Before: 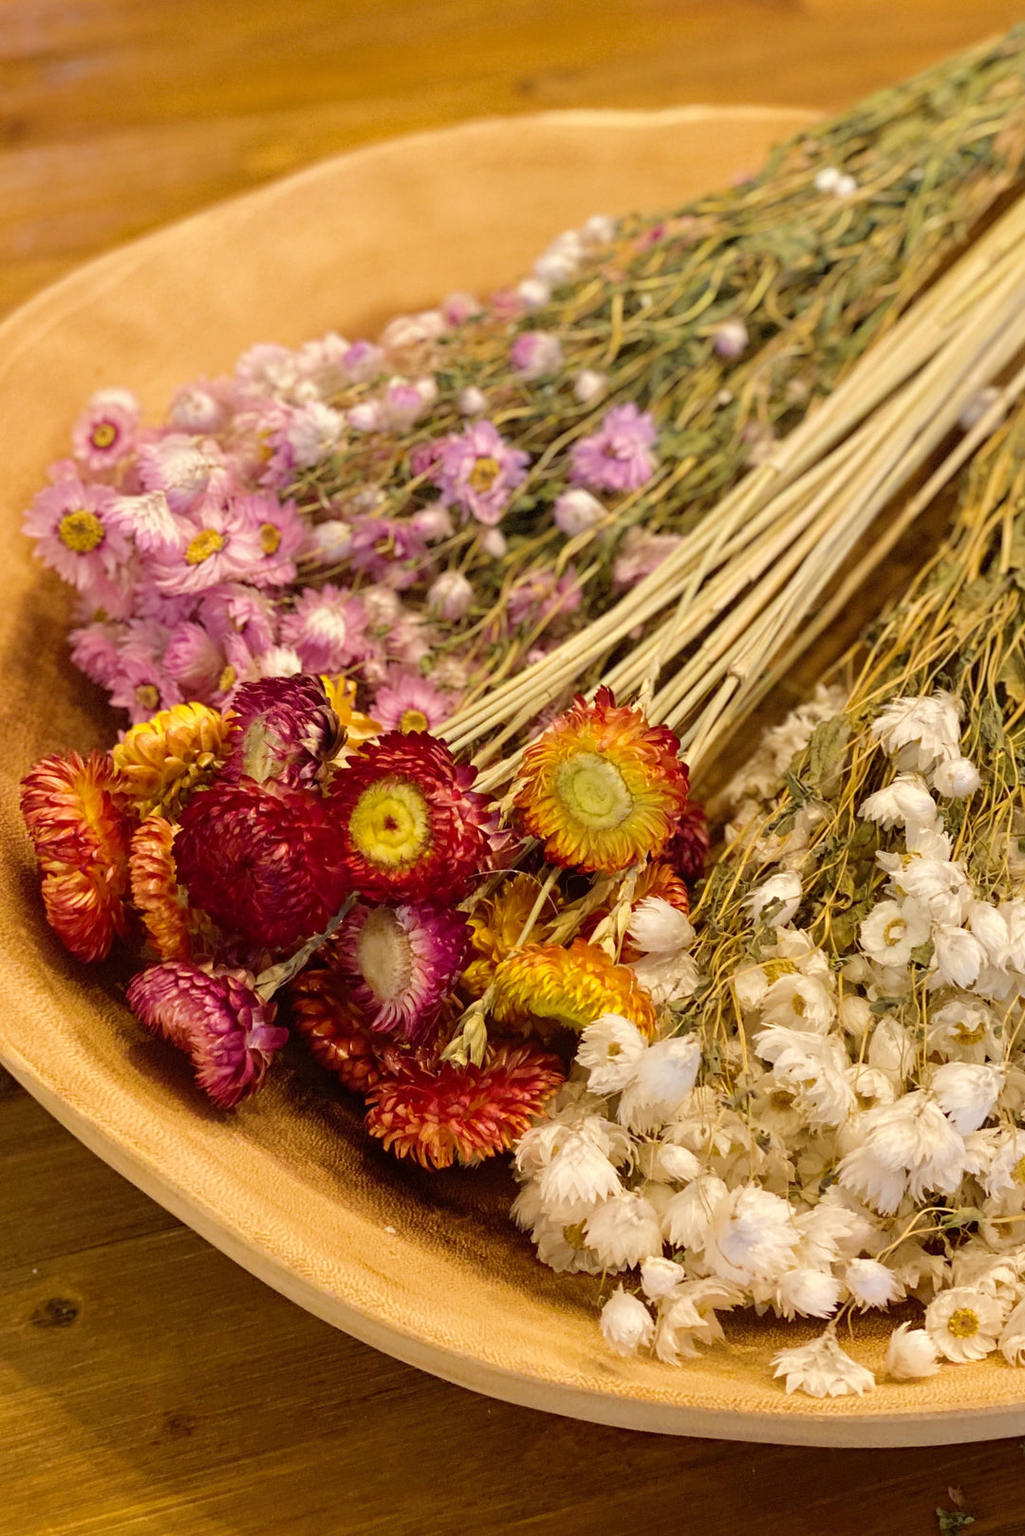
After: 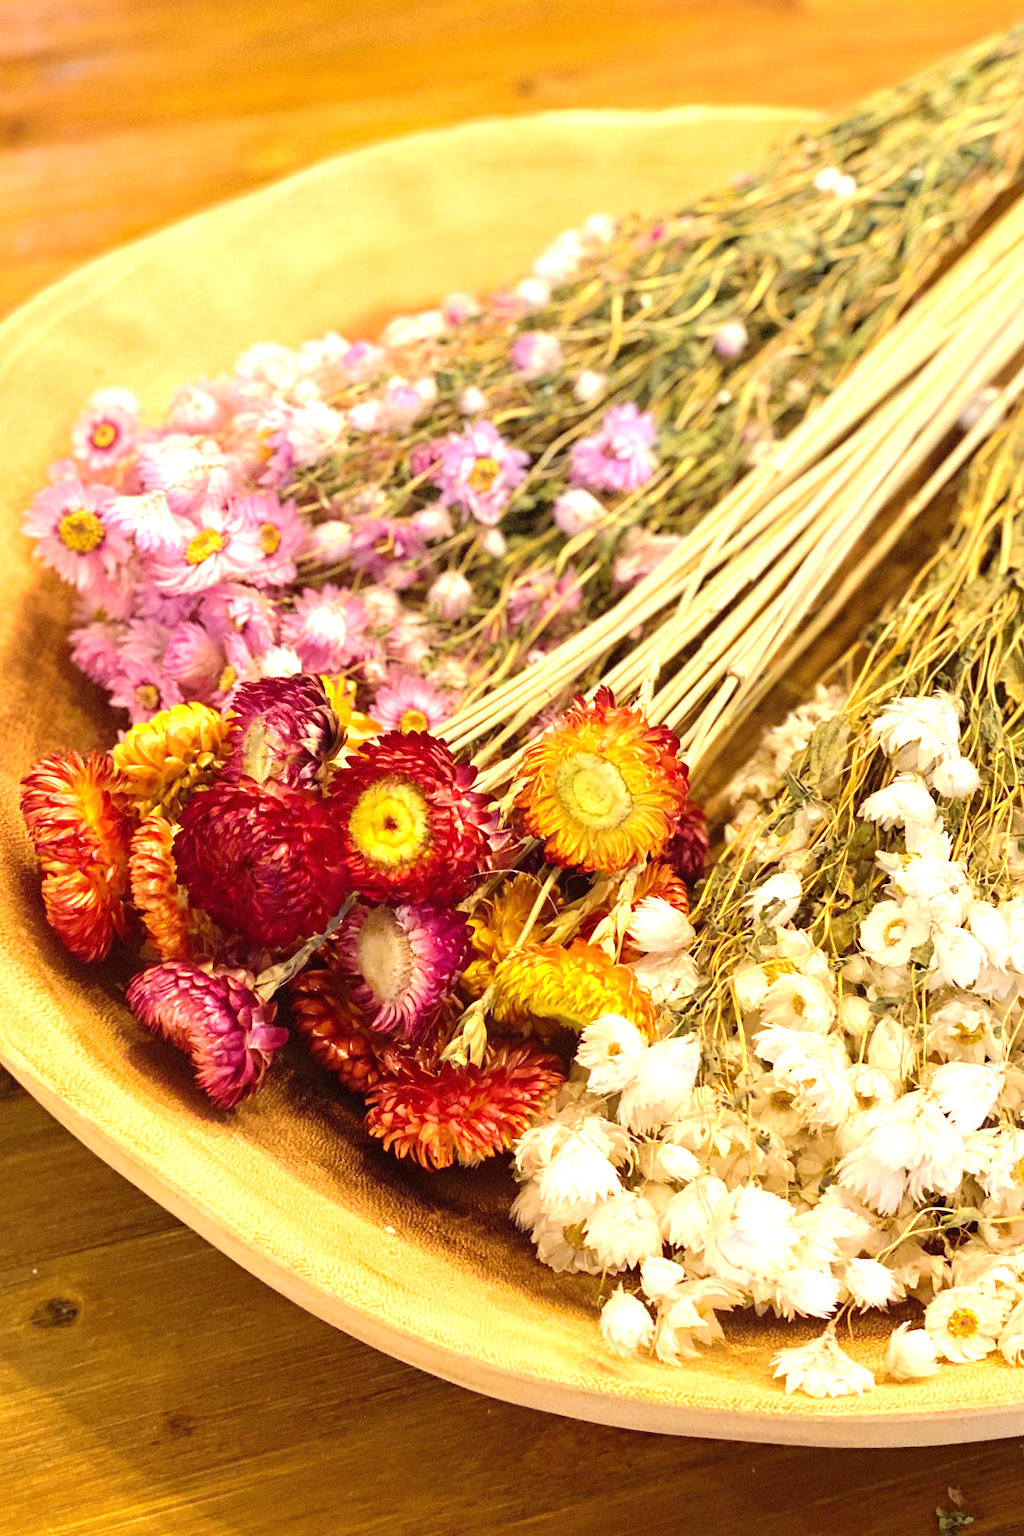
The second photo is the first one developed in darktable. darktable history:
exposure: black level correction 0, exposure 1 EV, compensate exposure bias true, compensate highlight preservation false
rotate and perspective: automatic cropping original format, crop left 0, crop top 0
